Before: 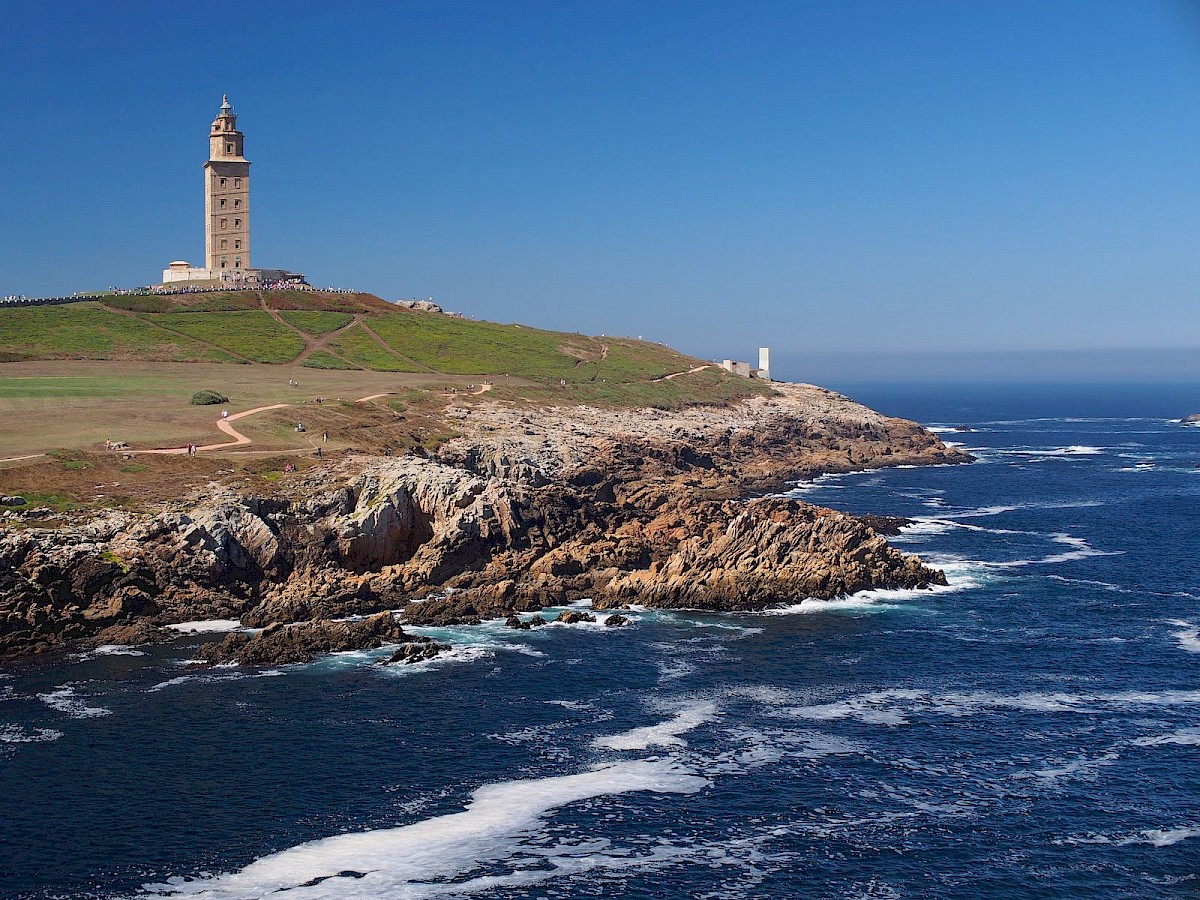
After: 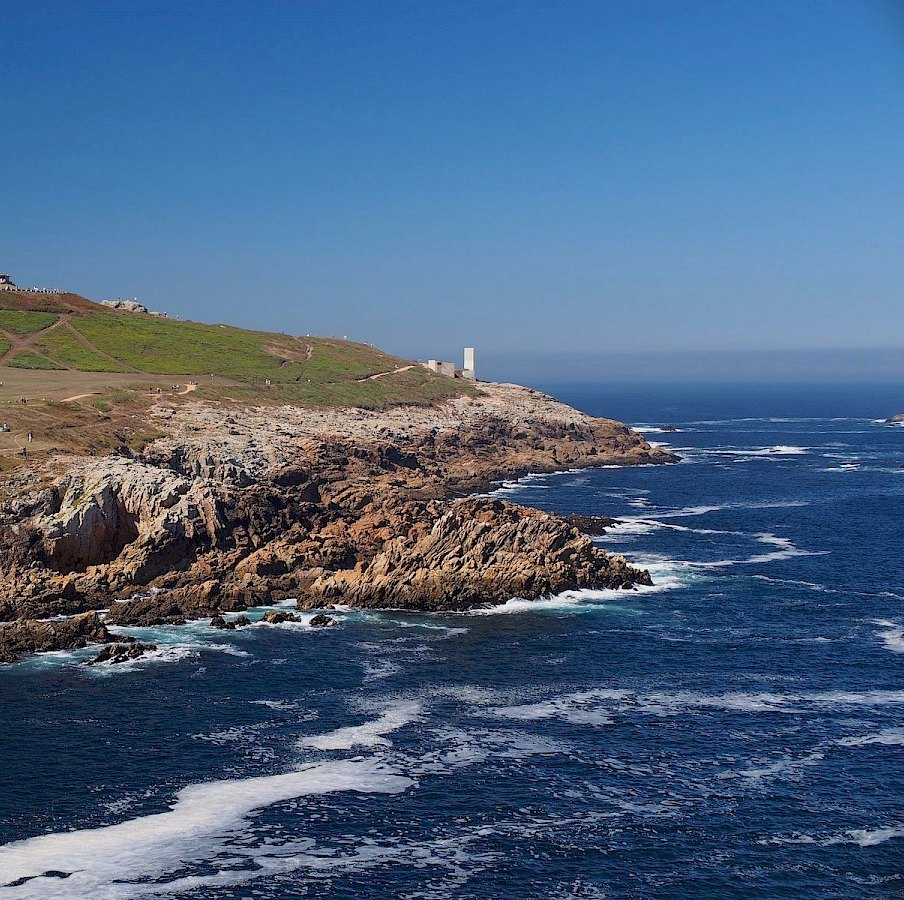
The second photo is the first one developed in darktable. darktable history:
crop and rotate: left 24.6%
exposure: exposure -0.177 EV, compensate highlight preservation false
